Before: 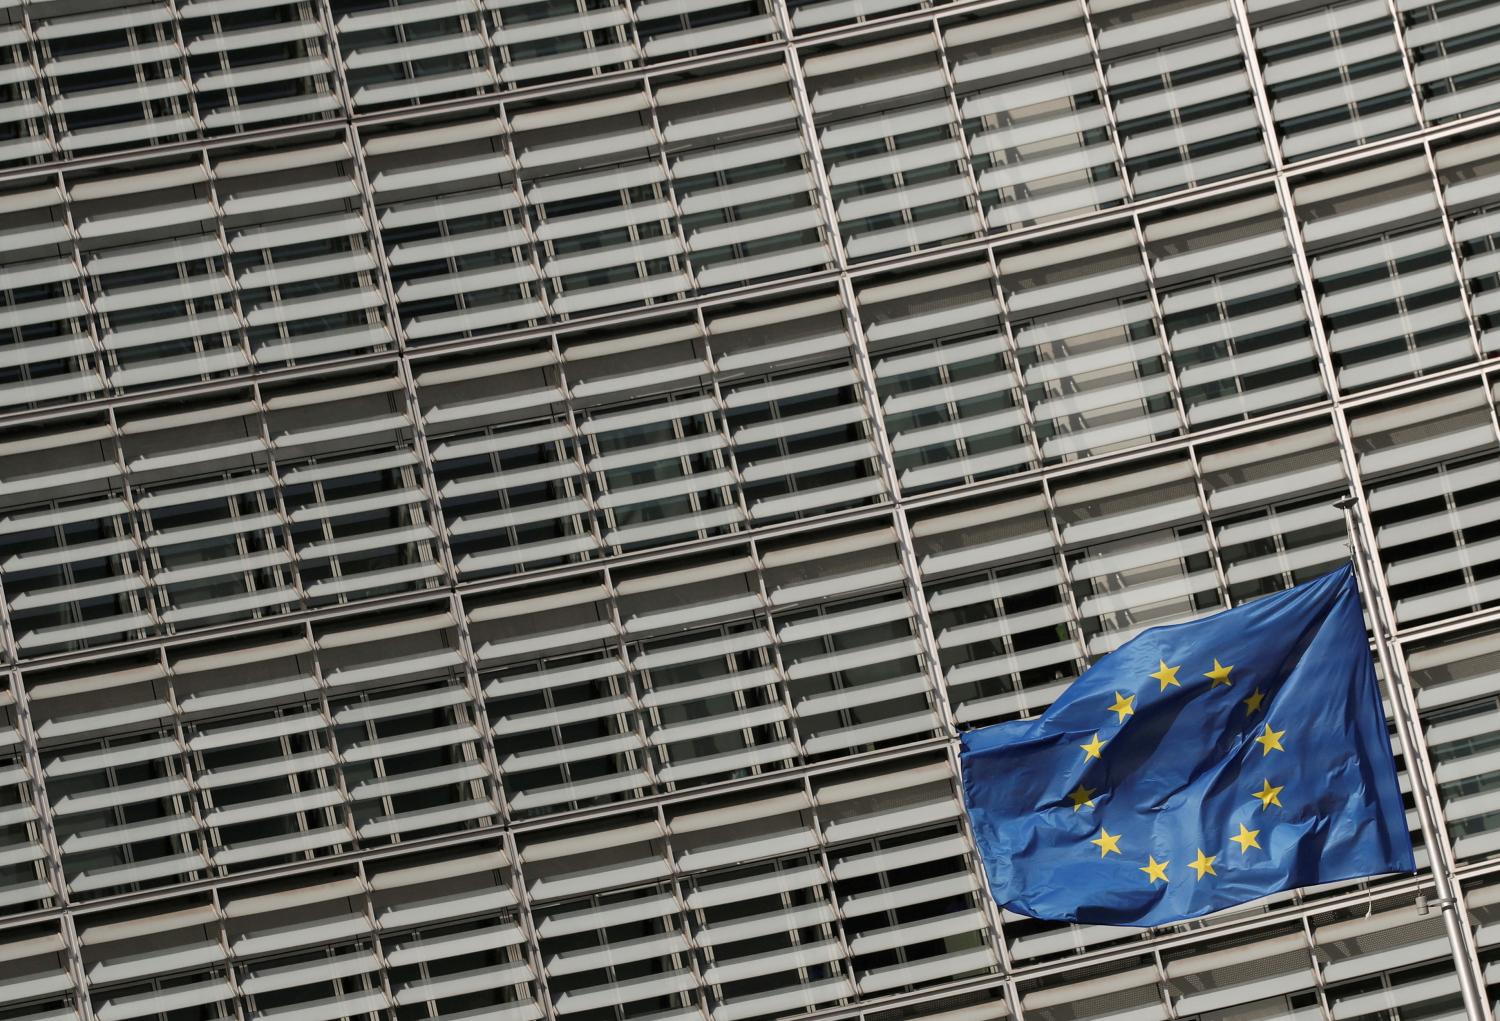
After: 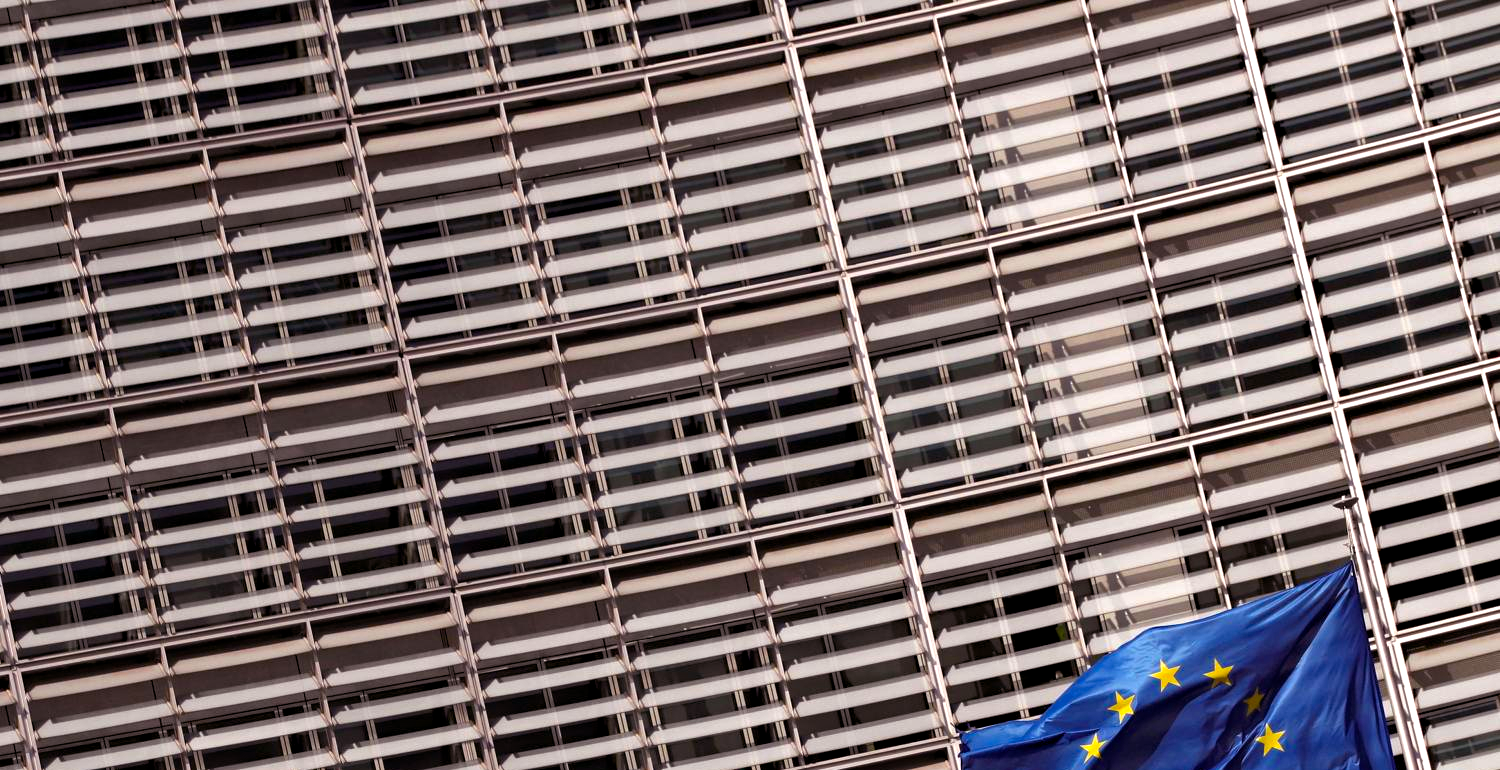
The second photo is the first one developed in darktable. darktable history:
crop: bottom 24.398%
color balance rgb: power › luminance -7.838%, power › chroma 1.316%, power › hue 330.47°, perceptual saturation grading › global saturation 39.841%, perceptual brilliance grading › global brilliance 18.023%
haze removal: compatibility mode true, adaptive false
